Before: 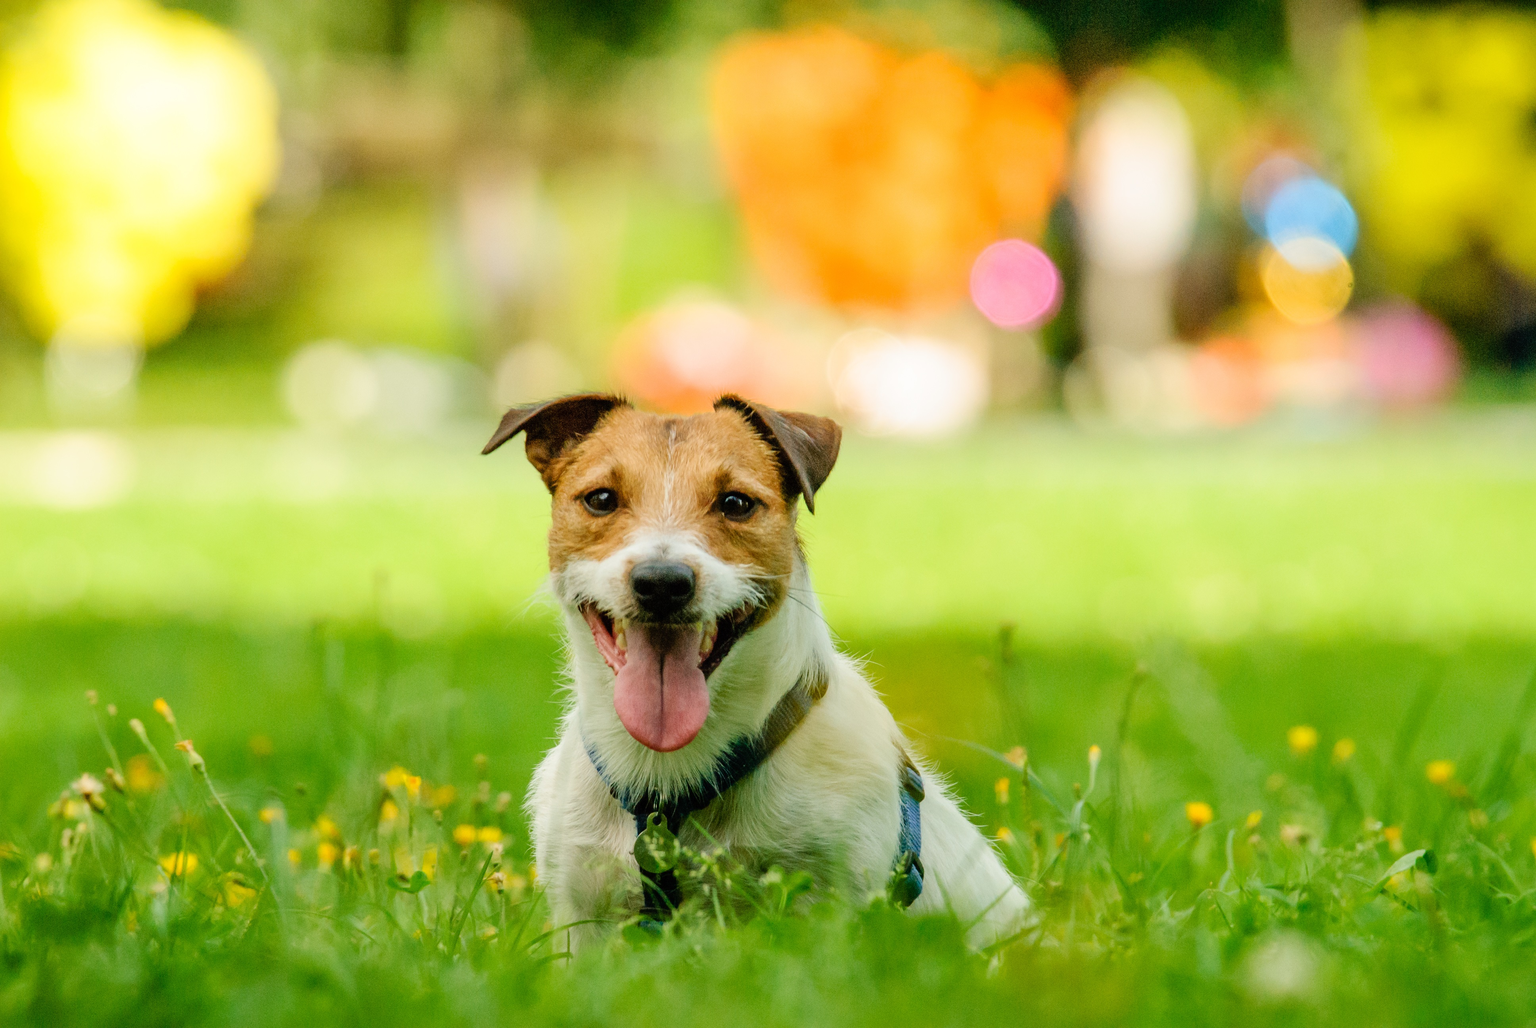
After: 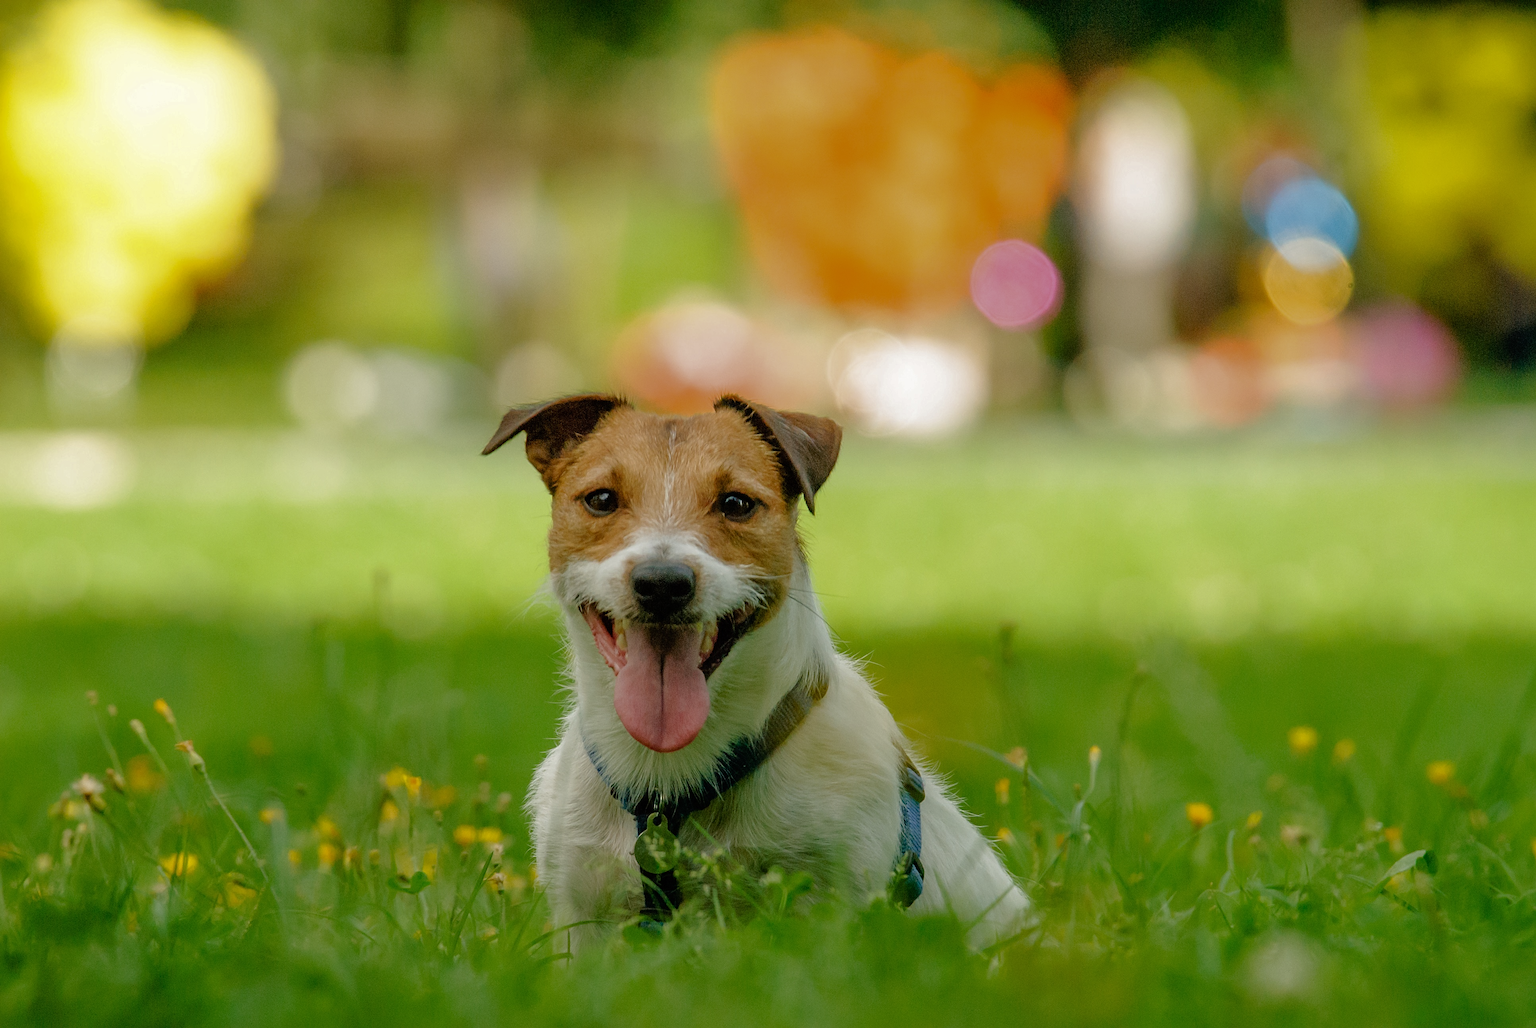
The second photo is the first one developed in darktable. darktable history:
base curve: curves: ch0 [(0, 0) (0.841, 0.609) (1, 1)]
sharpen: radius 2.529, amount 0.323
